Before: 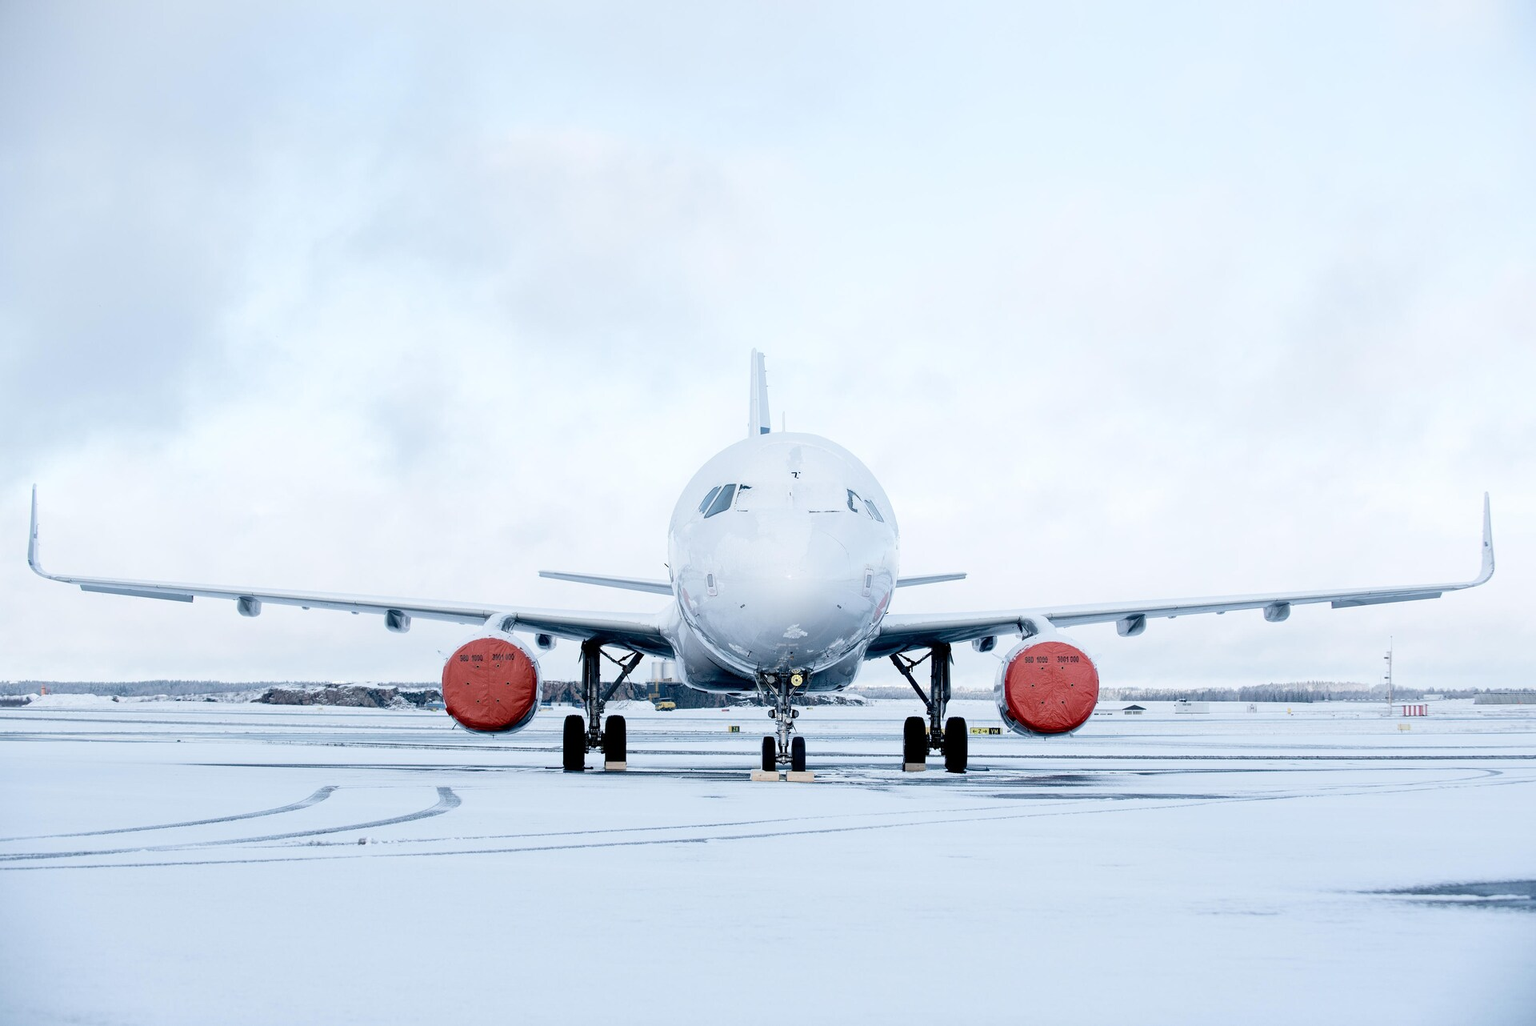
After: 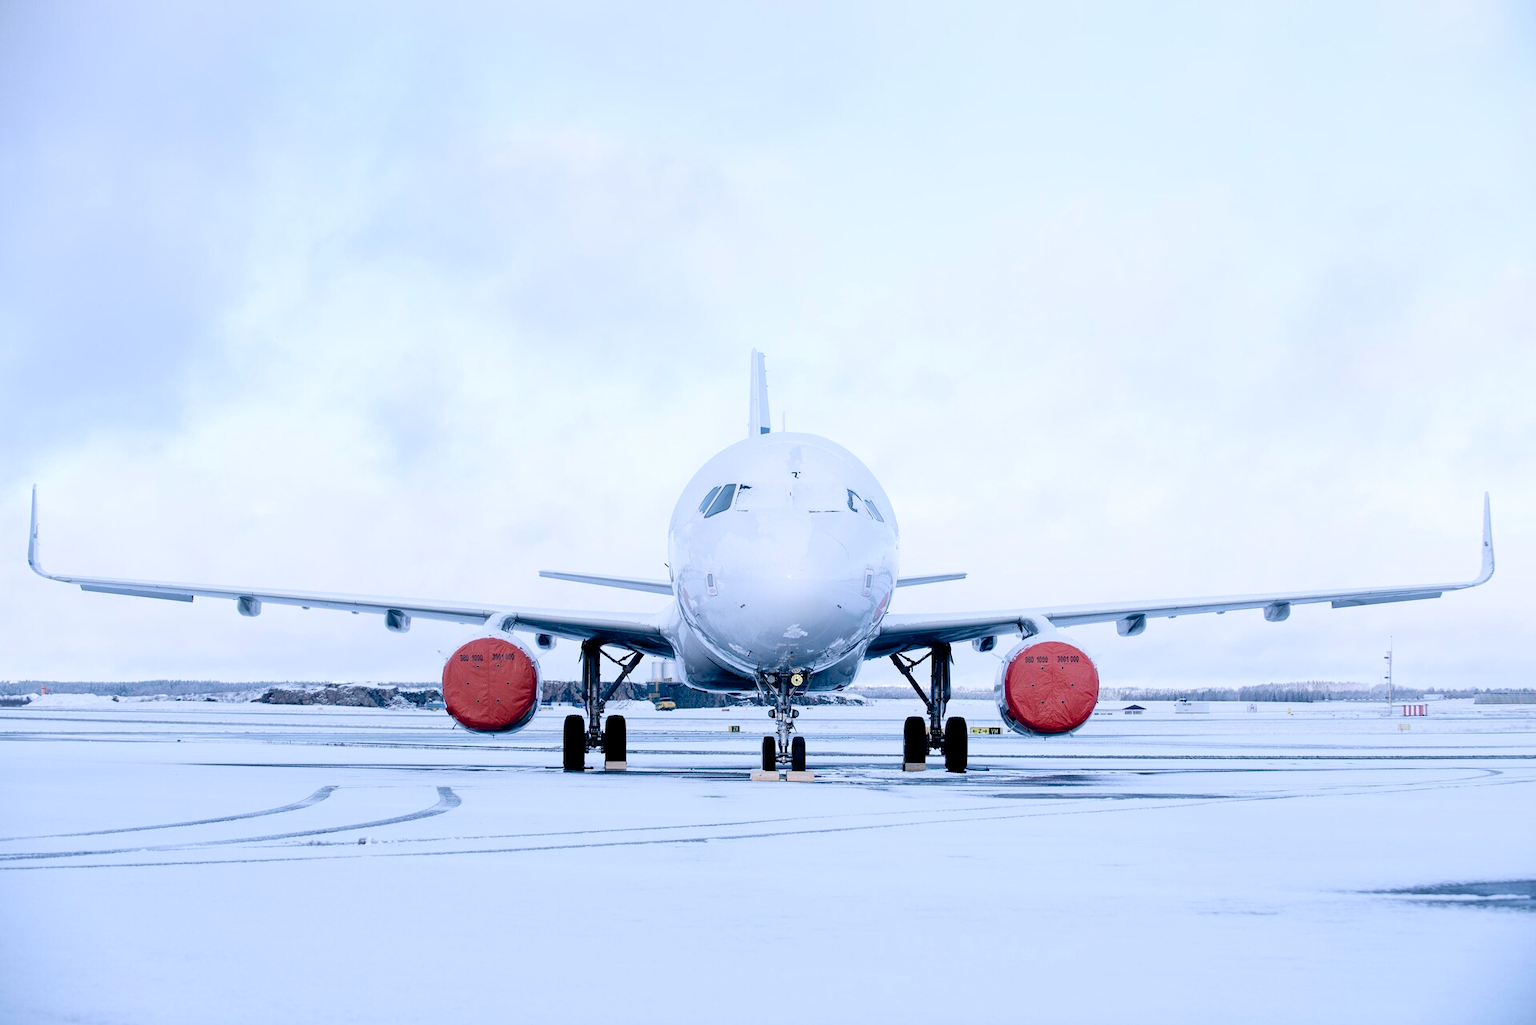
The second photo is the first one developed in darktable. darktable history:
color calibration: x 0.355, y 0.367, temperature 4700.38 K
white balance: red 0.984, blue 1.059
color balance rgb: shadows lift › hue 87.51°, highlights gain › chroma 1.35%, highlights gain › hue 55.1°, global offset › chroma 0.13%, global offset › hue 253.66°, perceptual saturation grading › global saturation 16.38%
